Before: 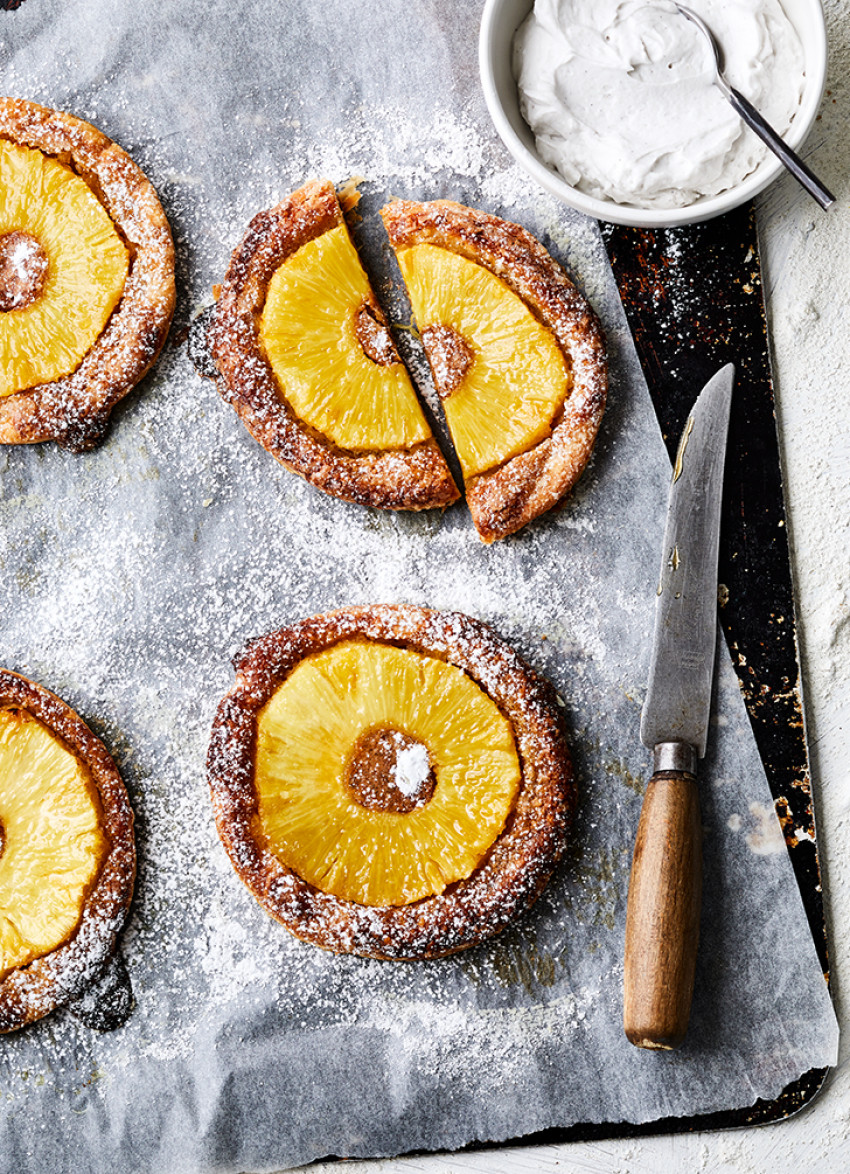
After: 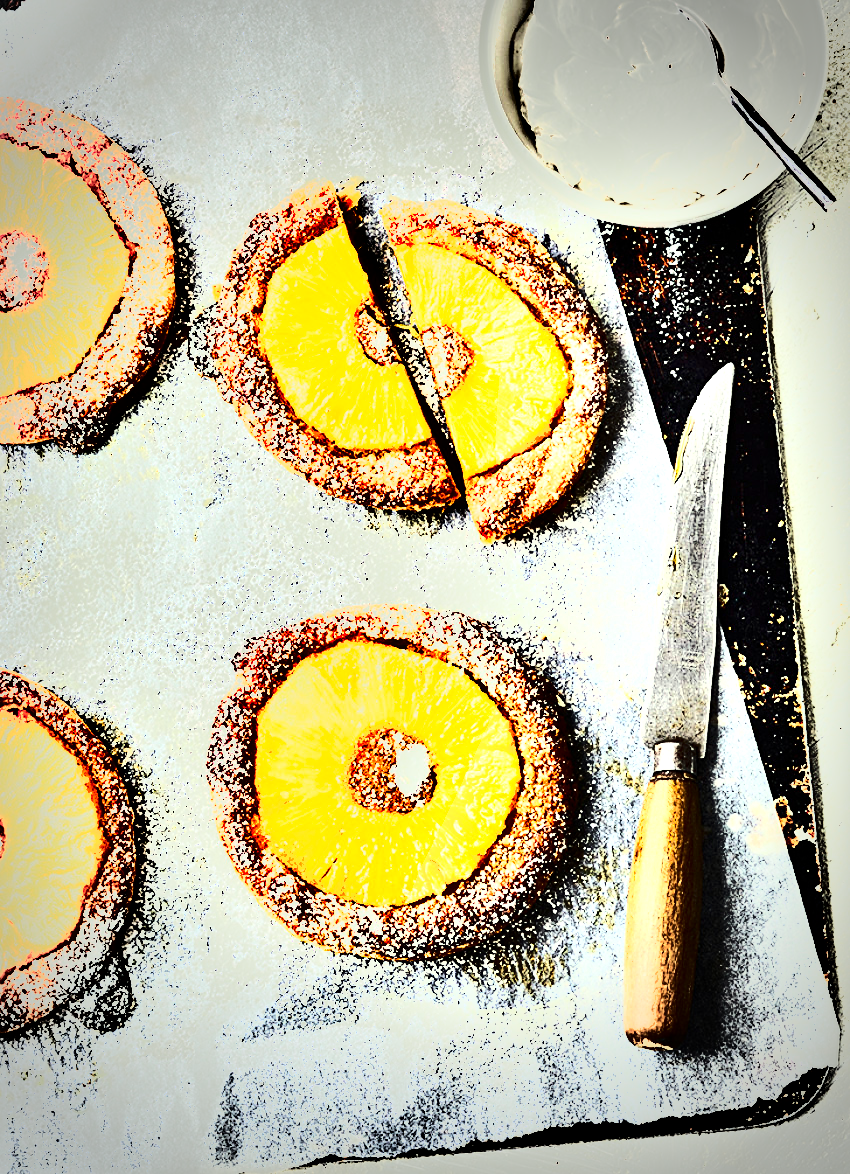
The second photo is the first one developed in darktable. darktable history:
vignetting: fall-off start 65.25%, width/height ratio 0.876
tone equalizer: -8 EV -0.74 EV, -7 EV -0.739 EV, -6 EV -0.563 EV, -5 EV -0.422 EV, -3 EV 0.39 EV, -2 EV 0.6 EV, -1 EV 0.688 EV, +0 EV 0.764 EV, edges refinement/feathering 500, mask exposure compensation -1.57 EV, preserve details no
shadows and highlights: white point adjustment -3.8, highlights -63.74, highlights color adjustment 31.89%, soften with gaussian
color correction: highlights a* -5.86, highlights b* 10.95
sharpen: on, module defaults
contrast brightness saturation: contrast 0.37, brightness 0.104
exposure: exposure 1.994 EV, compensate highlight preservation false
